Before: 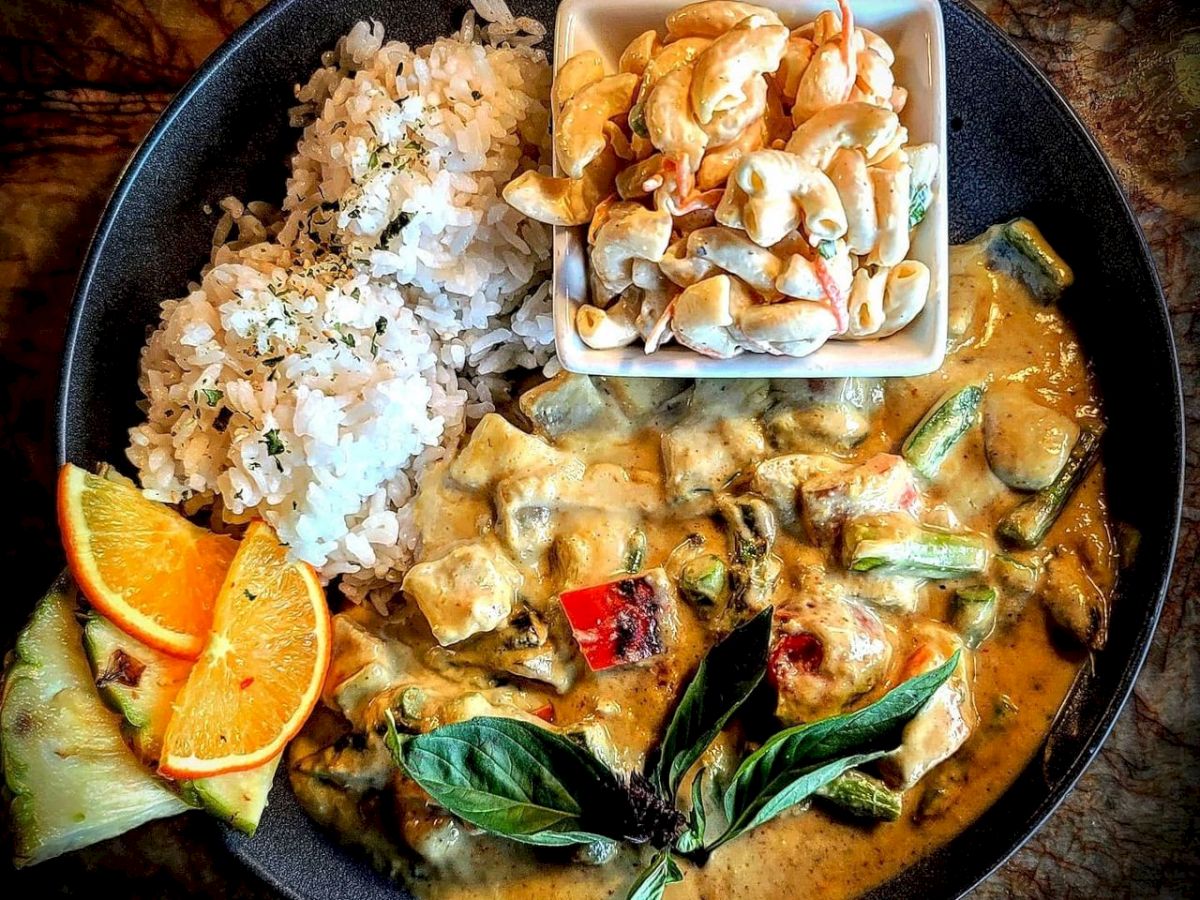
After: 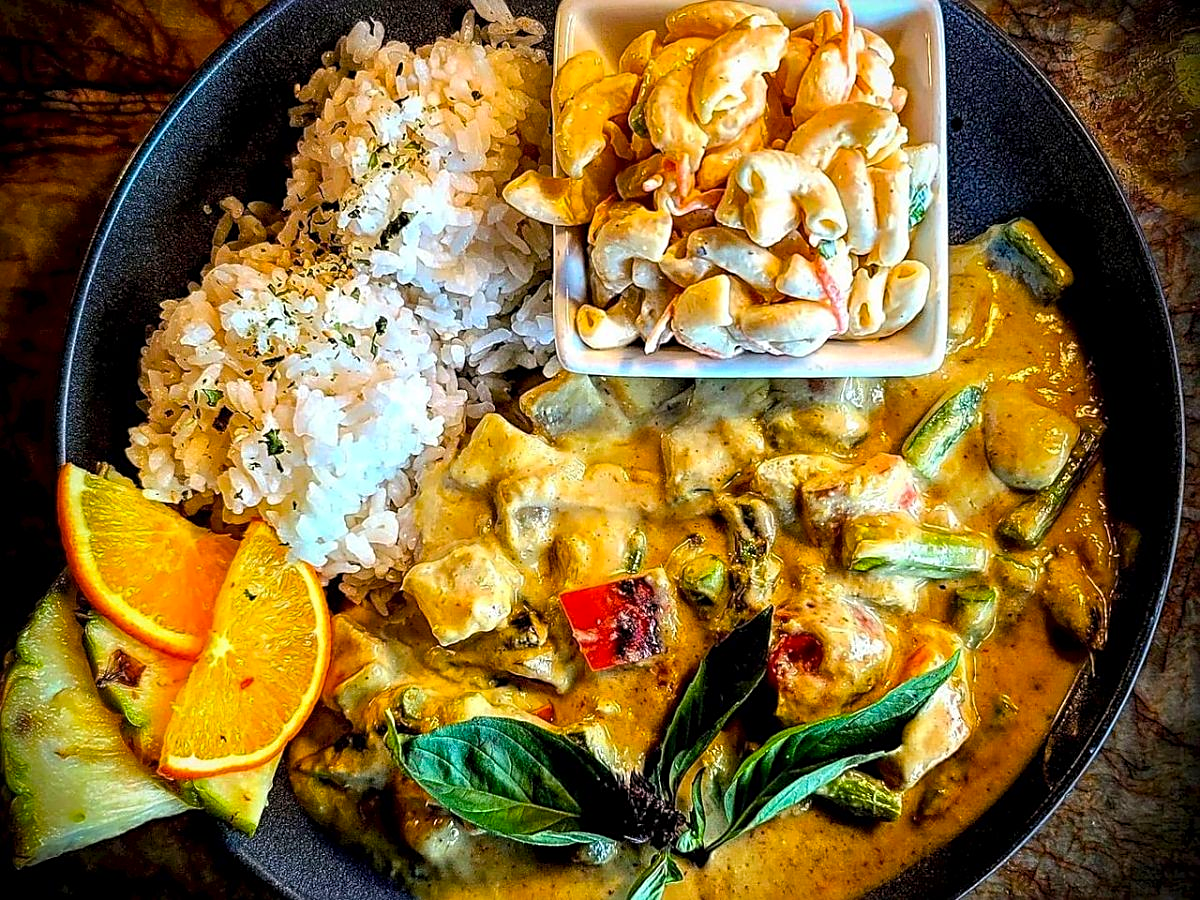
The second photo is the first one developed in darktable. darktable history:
color balance rgb: linear chroma grading › global chroma 9.31%, global vibrance 41.49%
sharpen: on, module defaults
